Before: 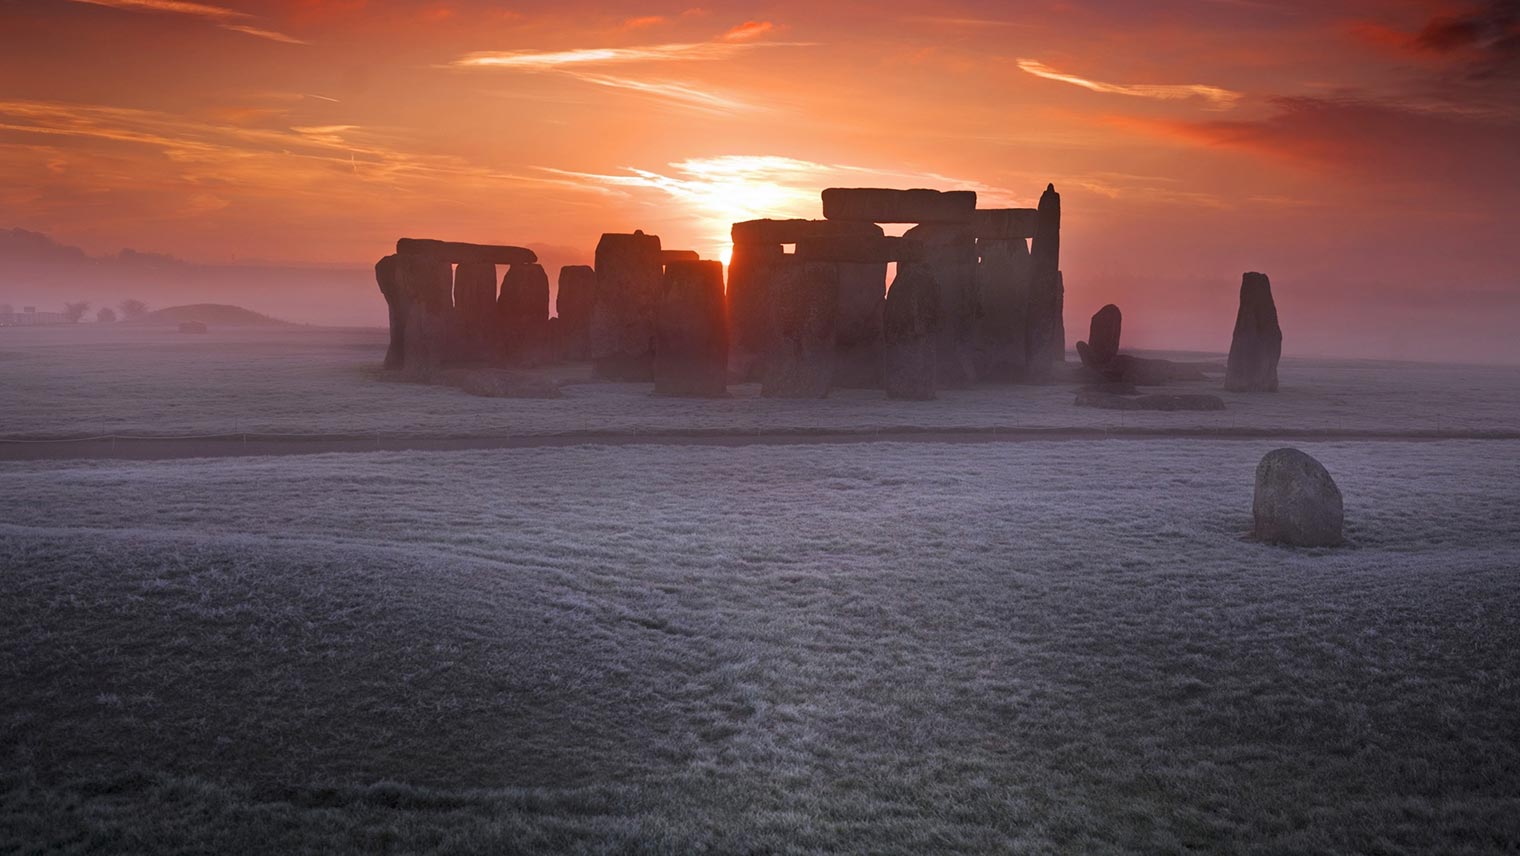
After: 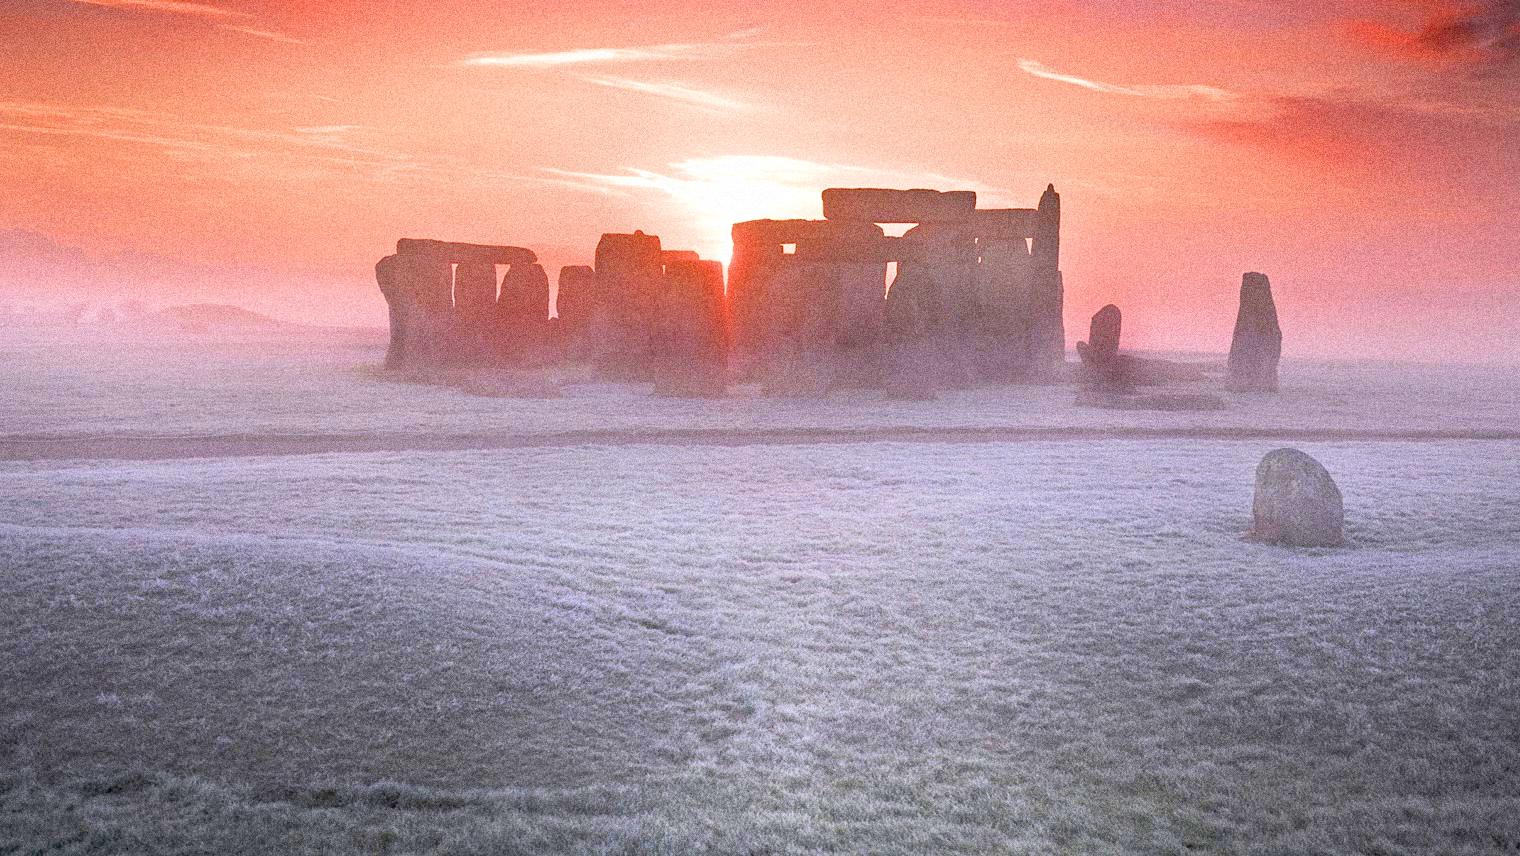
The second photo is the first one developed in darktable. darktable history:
filmic rgb: middle gray luminance 2.5%, black relative exposure -10 EV, white relative exposure 7 EV, threshold 6 EV, dynamic range scaling 10%, target black luminance 0%, hardness 3.19, latitude 44.39%, contrast 0.682, highlights saturation mix 5%, shadows ↔ highlights balance 13.63%, add noise in highlights 0, color science v3 (2019), use custom middle-gray values true, iterations of high-quality reconstruction 0, contrast in highlights soft, enable highlight reconstruction true
grain: coarseness 14.49 ISO, strength 48.04%, mid-tones bias 35%
tone equalizer: -8 EV -0.75 EV, -7 EV -0.7 EV, -6 EV -0.6 EV, -5 EV -0.4 EV, -3 EV 0.4 EV, -2 EV 0.6 EV, -1 EV 0.7 EV, +0 EV 0.75 EV, edges refinement/feathering 500, mask exposure compensation -1.57 EV, preserve details no
